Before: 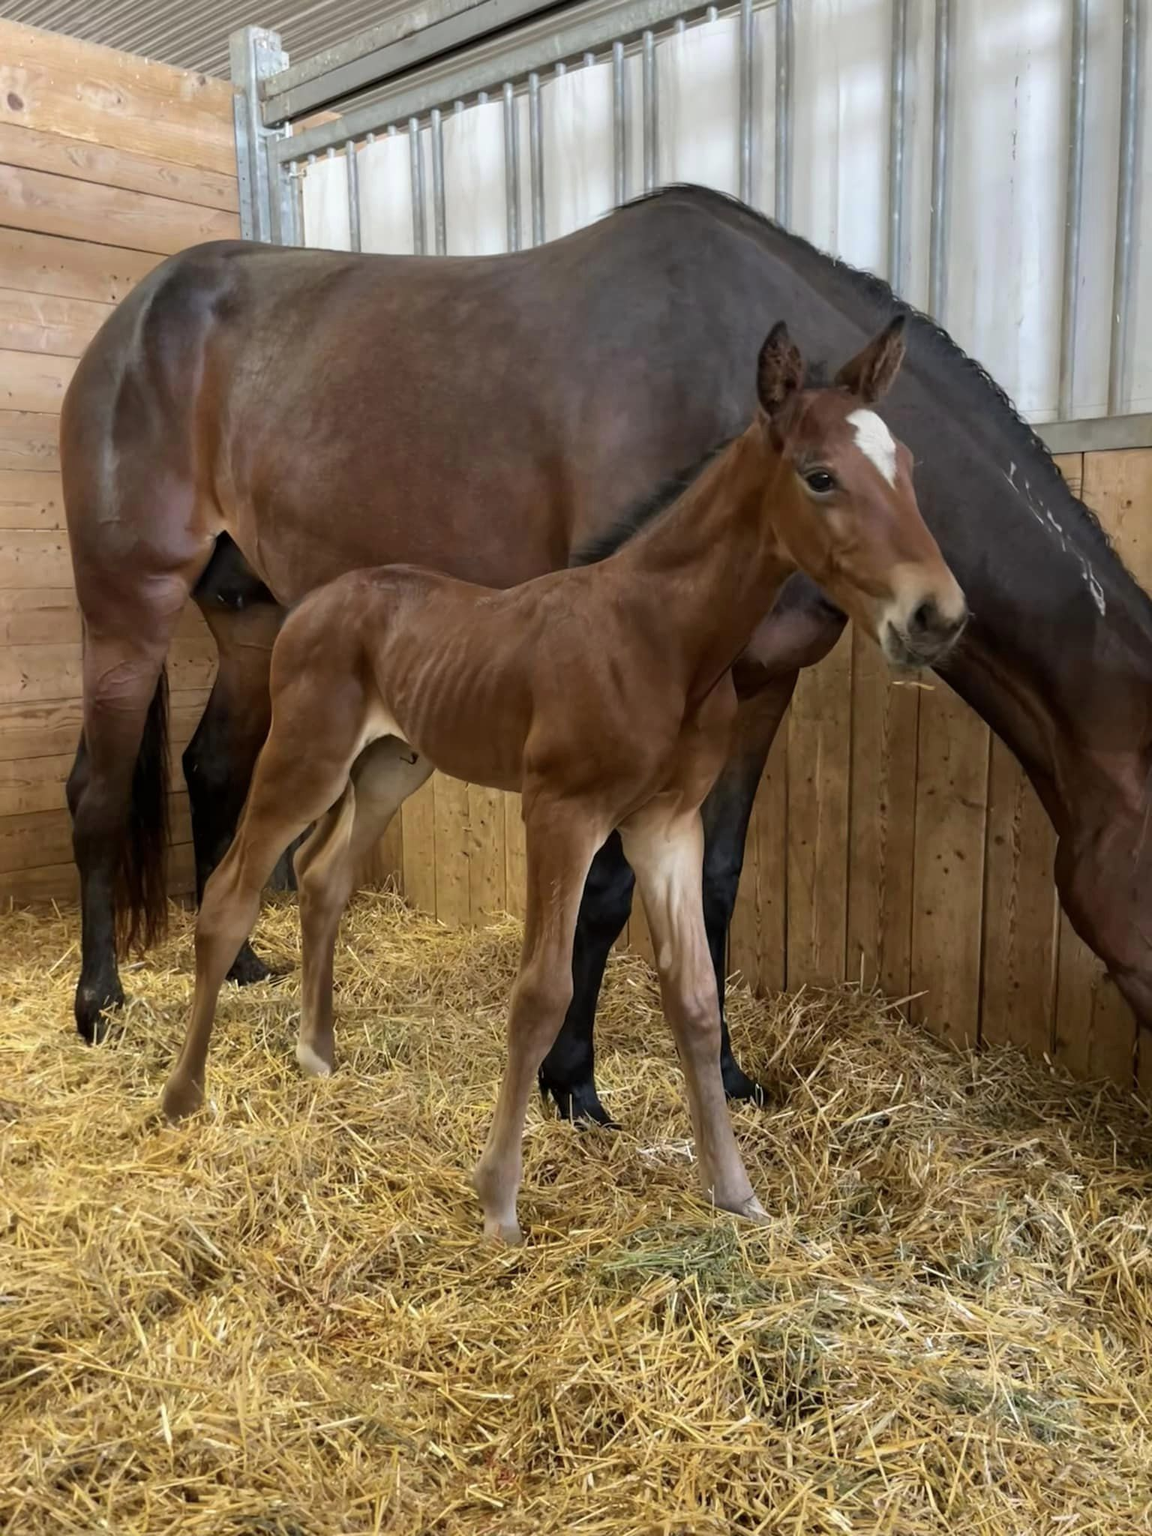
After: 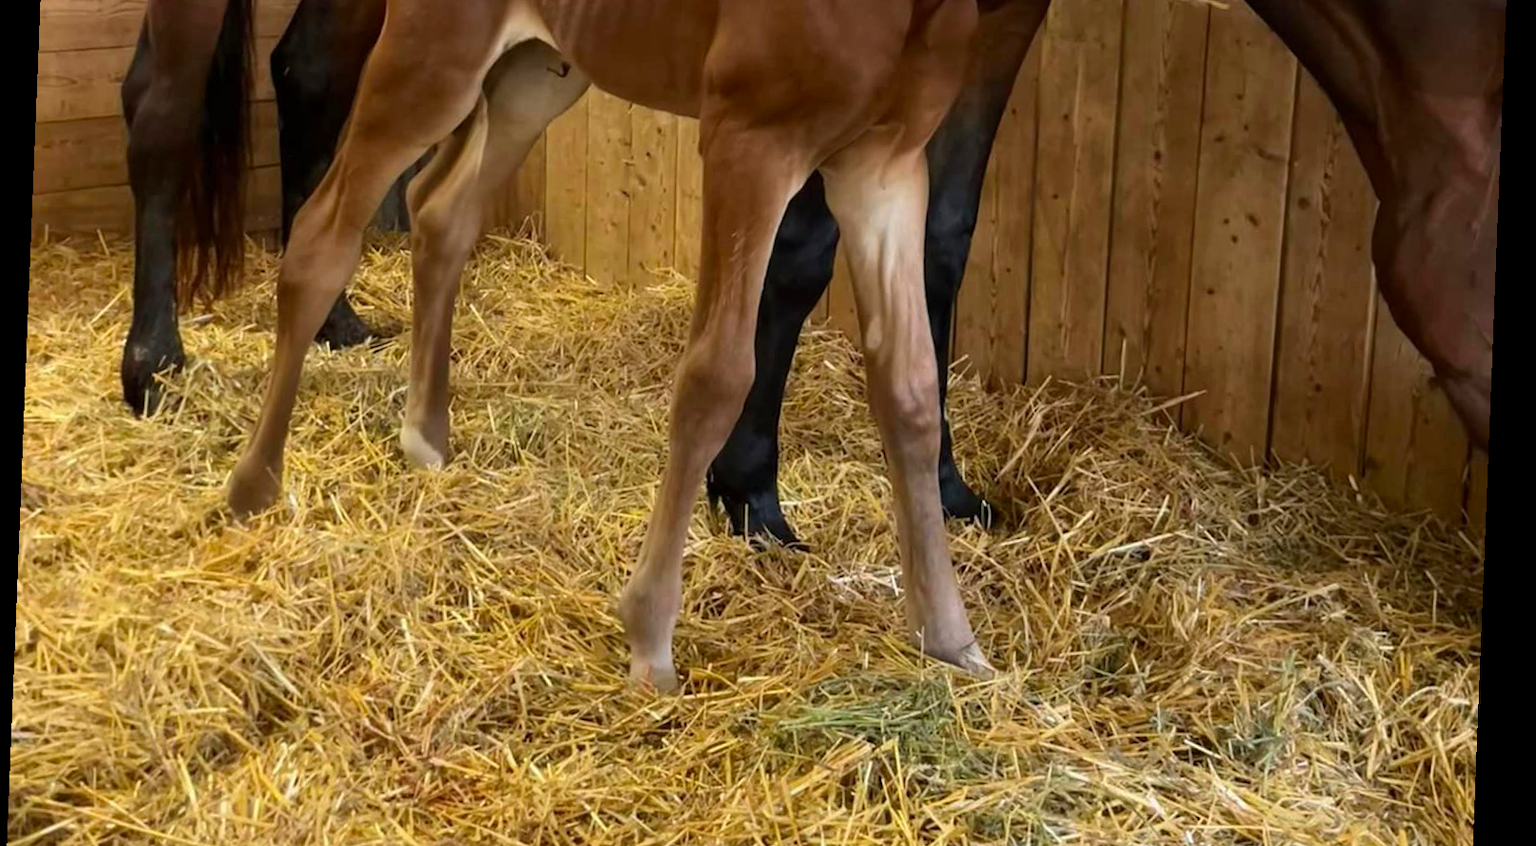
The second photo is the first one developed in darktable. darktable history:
color correction: saturation 1.11
rotate and perspective: rotation 2.27°, automatic cropping off
crop: top 45.551%, bottom 12.262%
